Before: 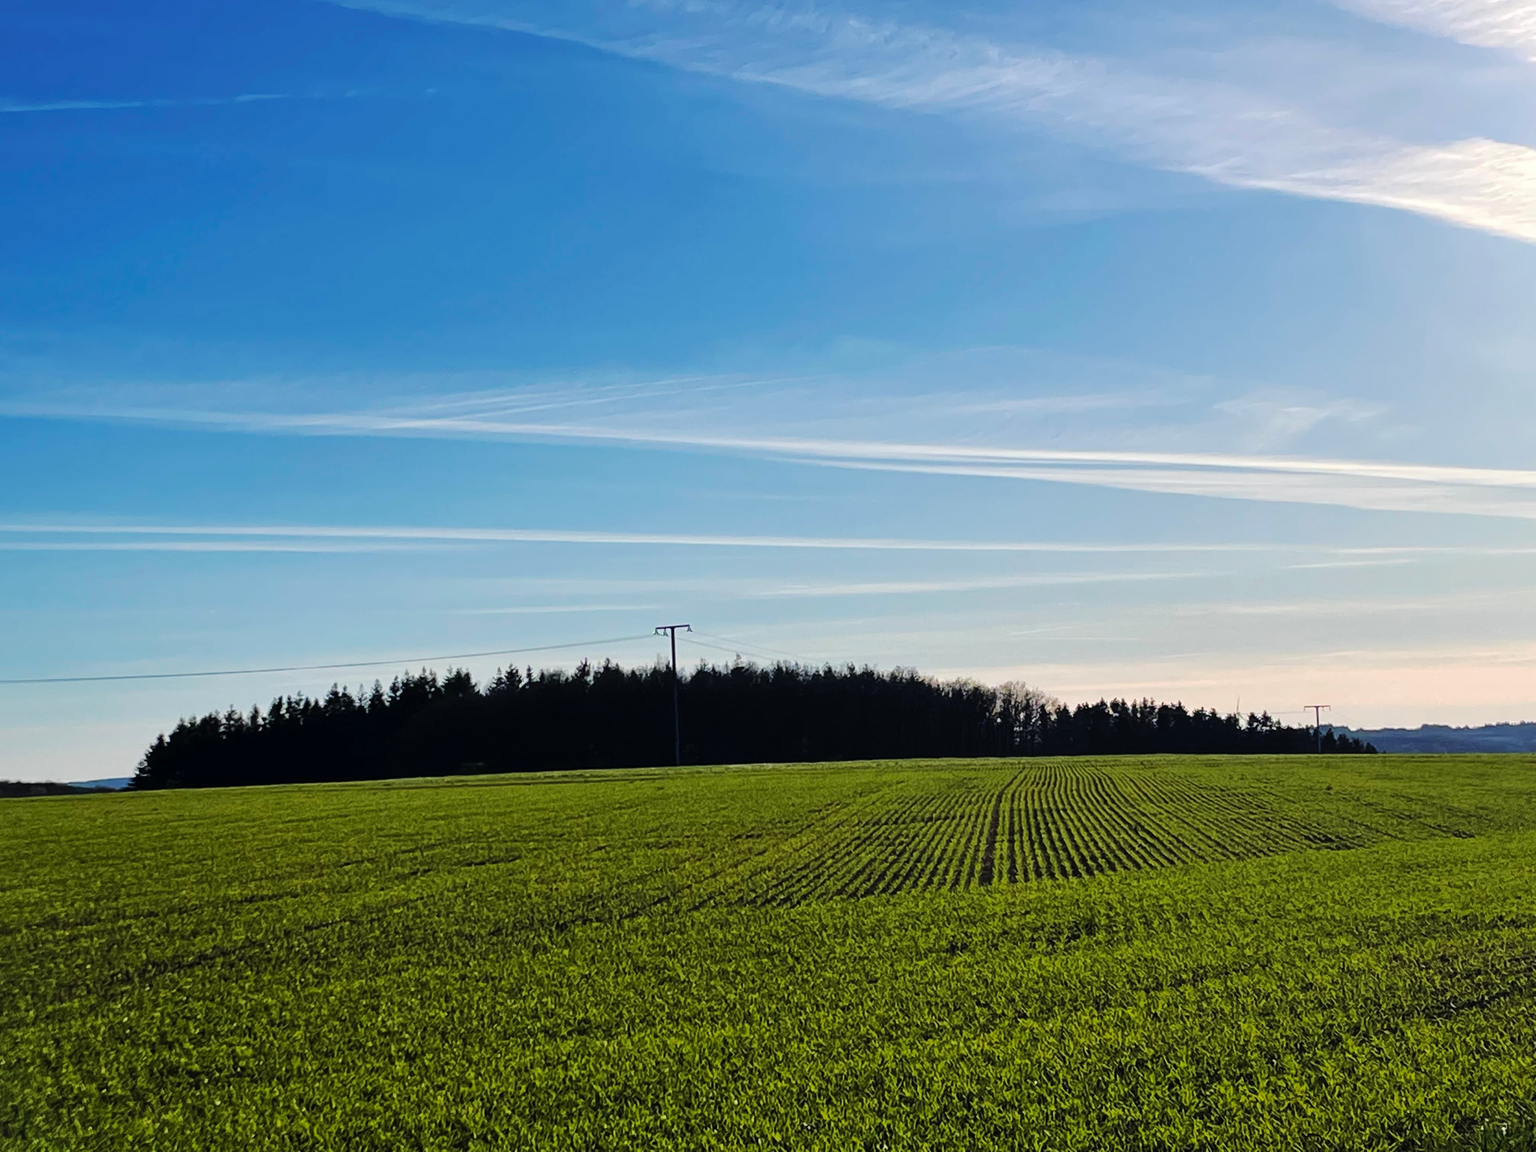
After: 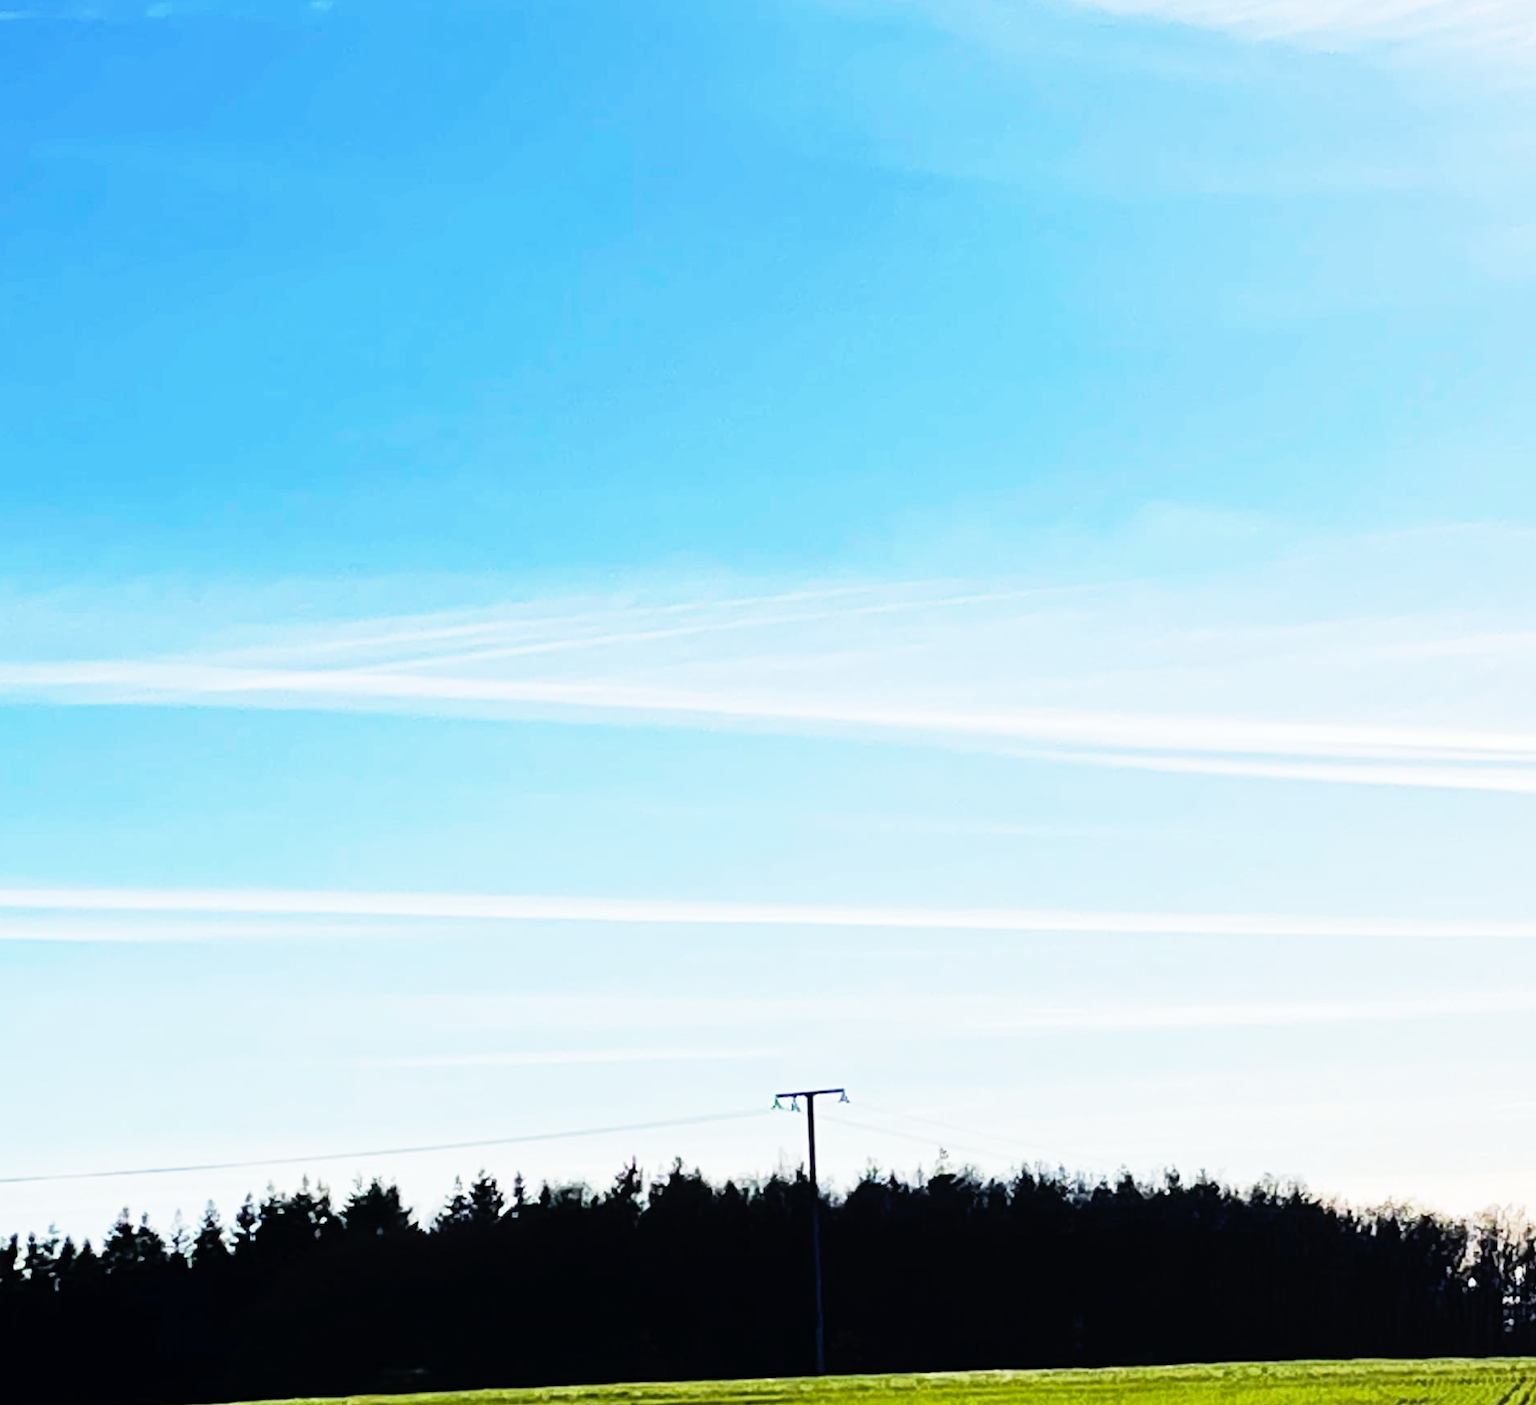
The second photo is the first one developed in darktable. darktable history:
crop: left 17.835%, top 7.675%, right 32.881%, bottom 32.213%
tone equalizer: on, module defaults
base curve: curves: ch0 [(0, 0) (0.012, 0.01) (0.073, 0.168) (0.31, 0.711) (0.645, 0.957) (1, 1)], preserve colors none
